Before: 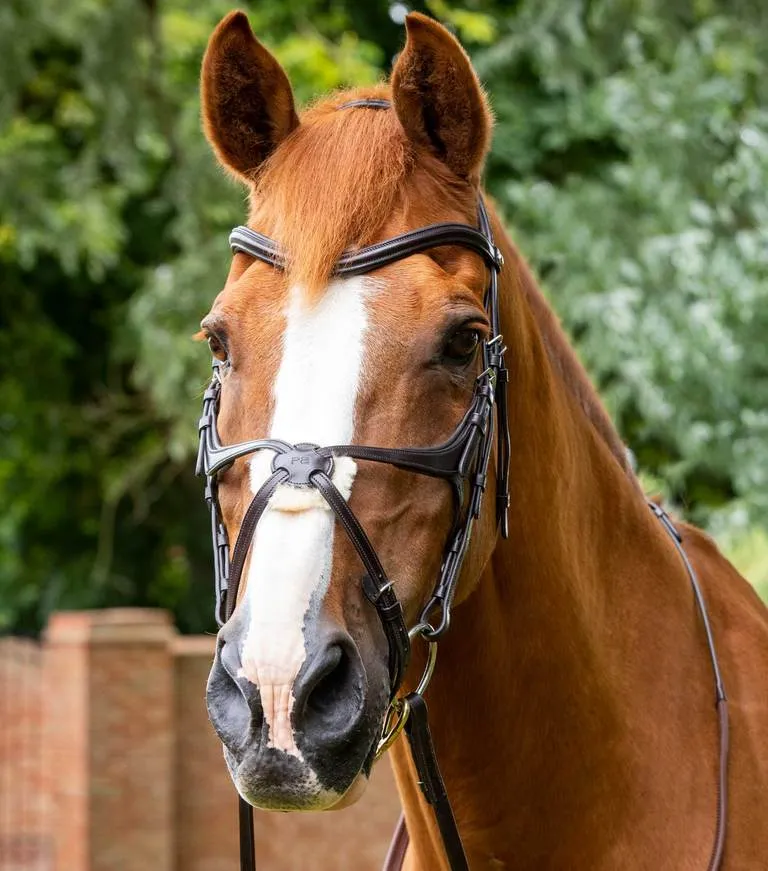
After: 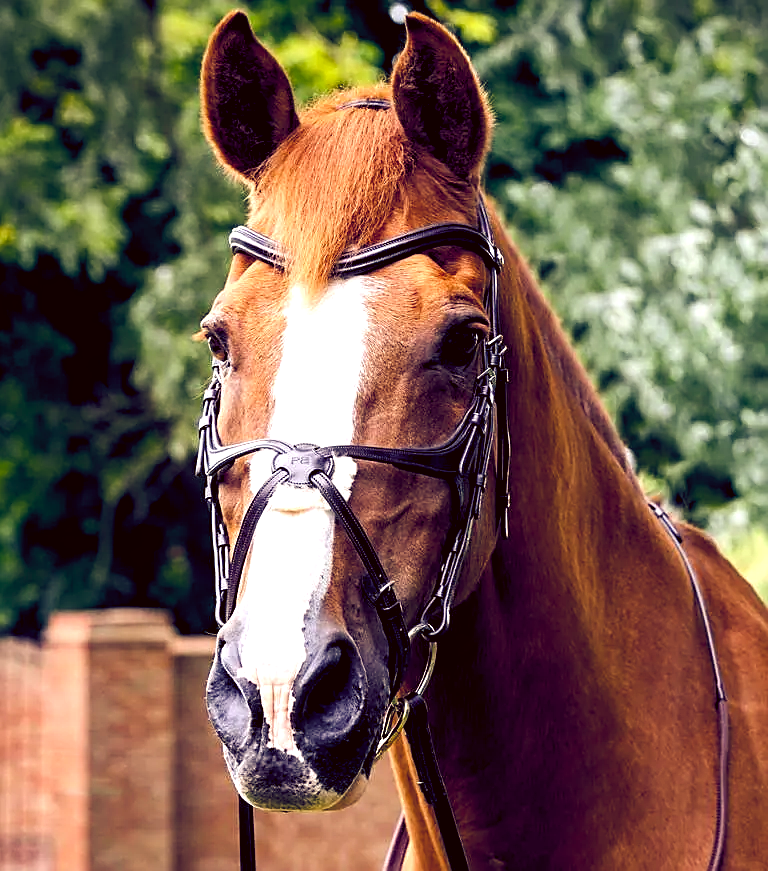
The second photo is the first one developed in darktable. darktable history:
rotate and perspective: automatic cropping original format, crop left 0, crop top 0
tone equalizer: -8 EV -0.417 EV, -7 EV -0.389 EV, -6 EV -0.333 EV, -5 EV -0.222 EV, -3 EV 0.222 EV, -2 EV 0.333 EV, -1 EV 0.389 EV, +0 EV 0.417 EV, edges refinement/feathering 500, mask exposure compensation -1.57 EV, preserve details no
color correction: highlights a* 6.27, highlights b* 8.19, shadows a* 5.94, shadows b* 7.23, saturation 0.9
sharpen: on, module defaults
color balance rgb: shadows lift › luminance -41.13%, shadows lift › chroma 14.13%, shadows lift › hue 260°, power › luminance -3.76%, power › chroma 0.56%, power › hue 40.37°, highlights gain › luminance 16.81%, highlights gain › chroma 2.94%, highlights gain › hue 260°, global offset › luminance -0.29%, global offset › chroma 0.31%, global offset › hue 260°, perceptual saturation grading › global saturation 20%, perceptual saturation grading › highlights -13.92%, perceptual saturation grading › shadows 50%
